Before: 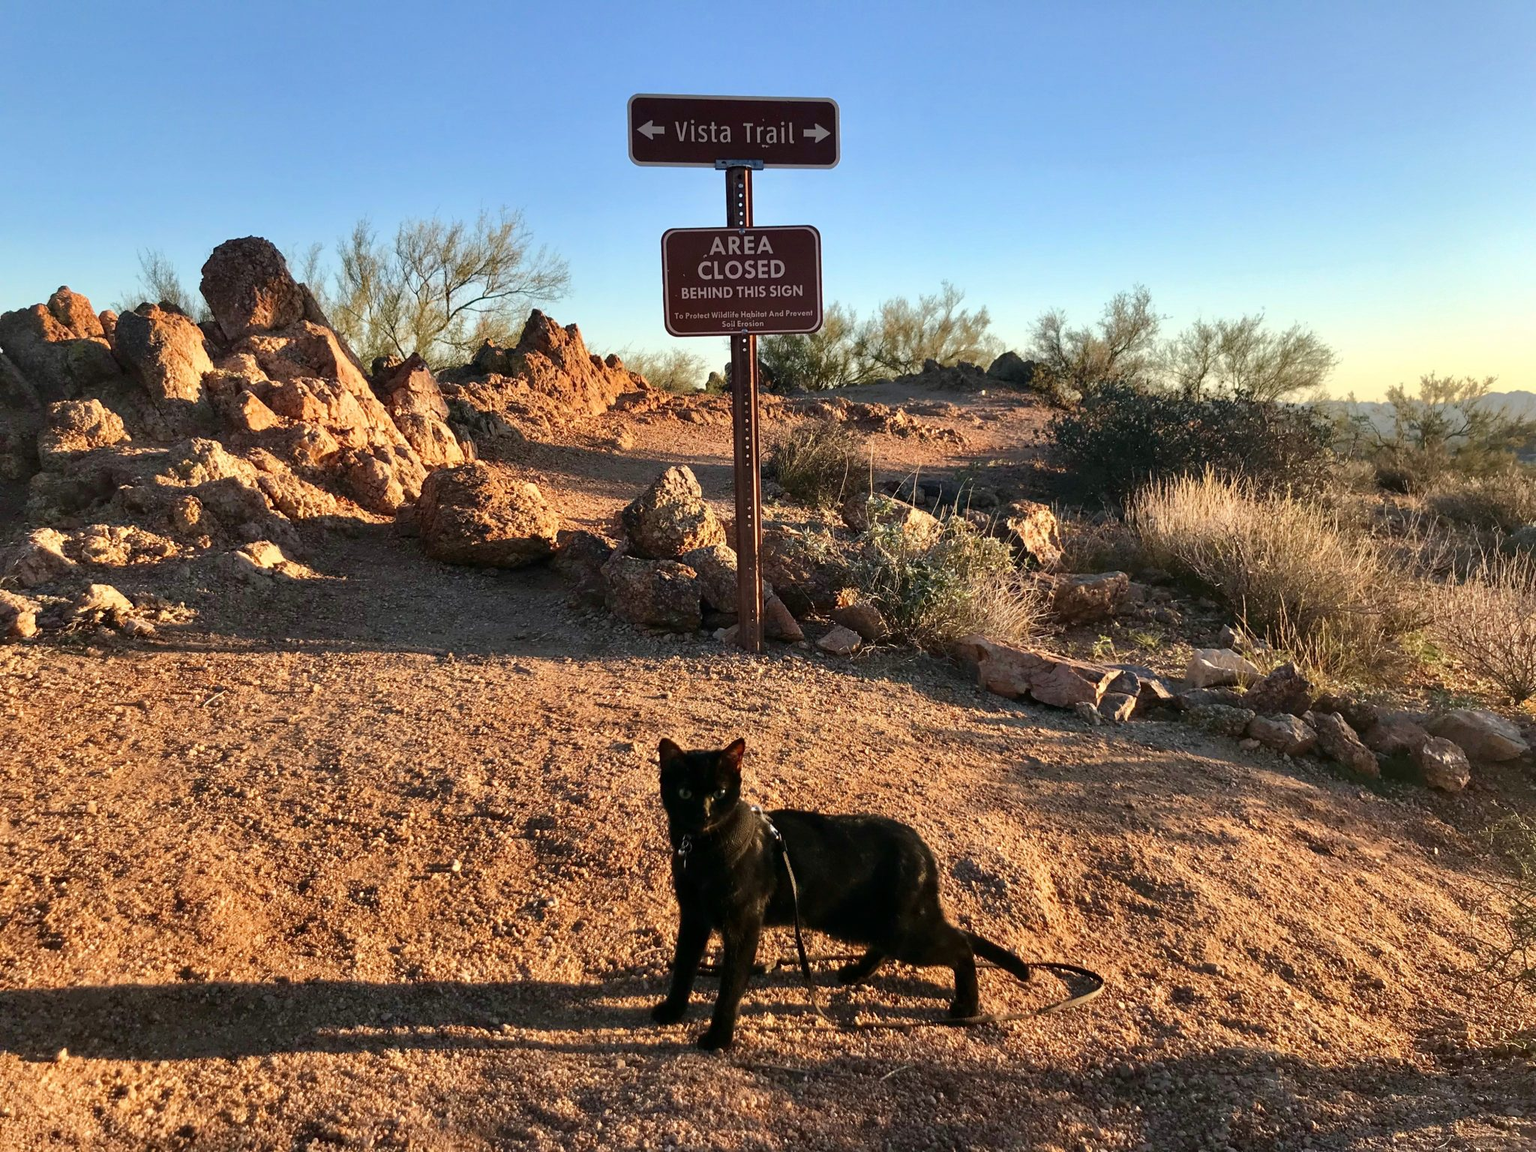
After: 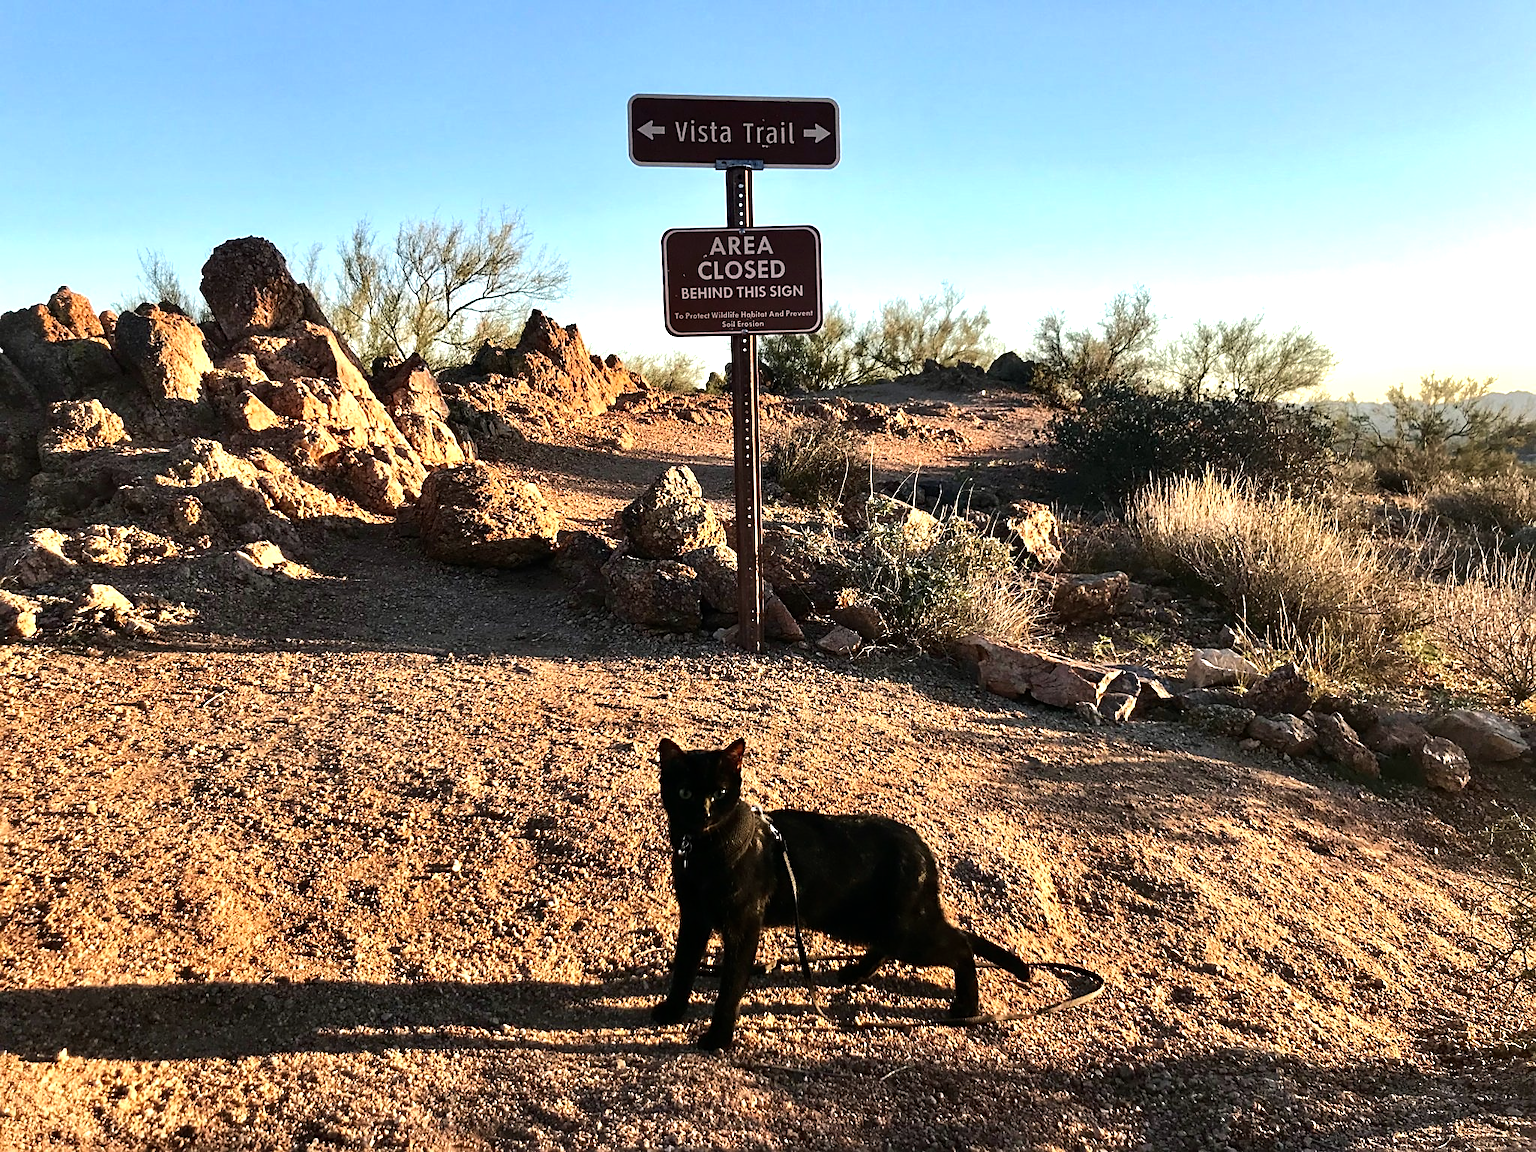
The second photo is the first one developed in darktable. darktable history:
sharpen: on, module defaults
tone equalizer: -8 EV -0.718 EV, -7 EV -0.684 EV, -6 EV -0.633 EV, -5 EV -0.381 EV, -3 EV 0.375 EV, -2 EV 0.6 EV, -1 EV 0.699 EV, +0 EV 0.742 EV, edges refinement/feathering 500, mask exposure compensation -1.57 EV, preserve details no
